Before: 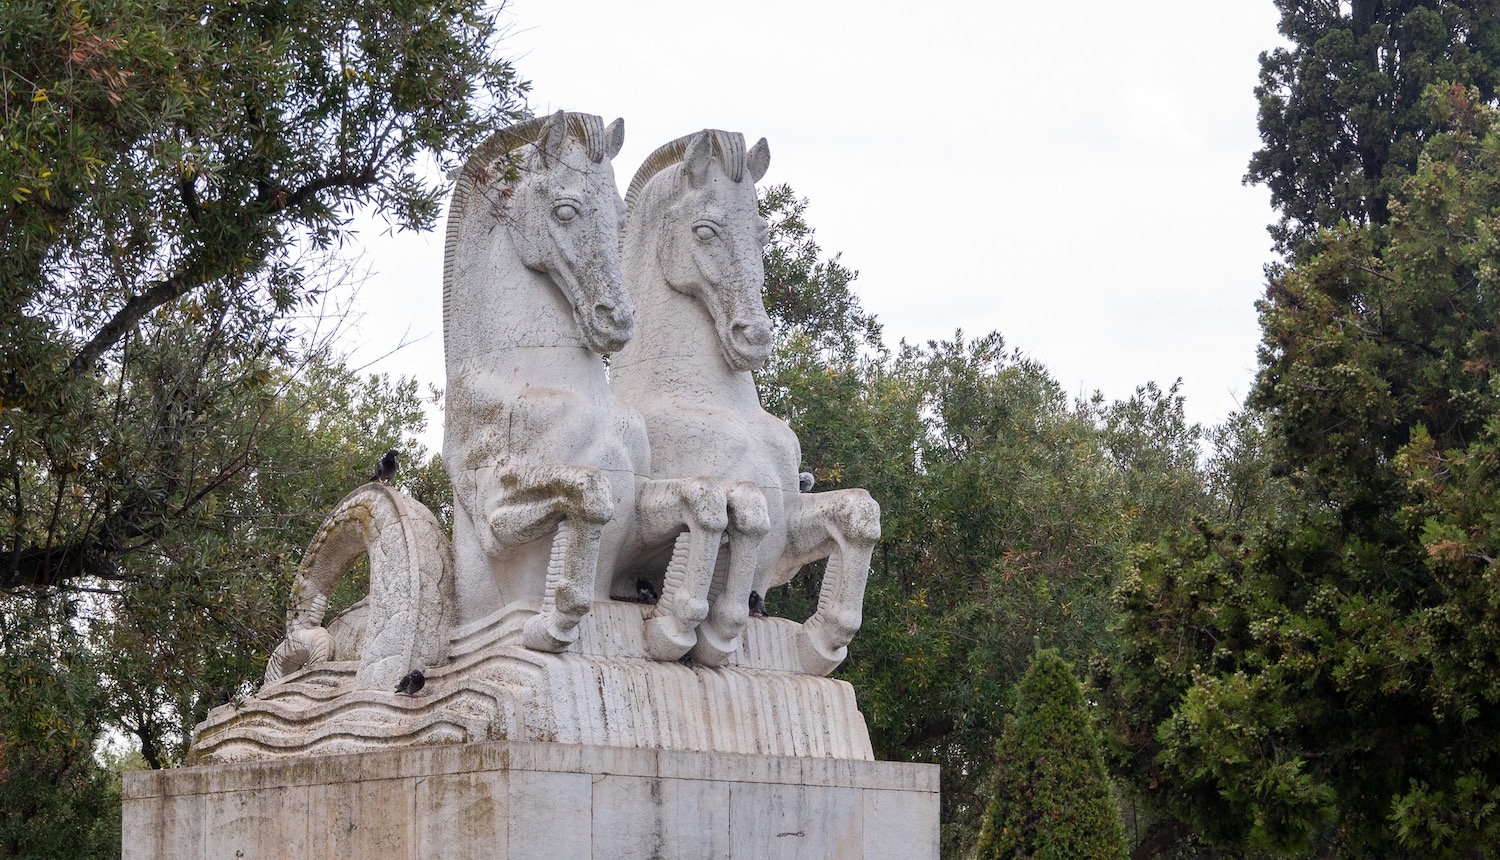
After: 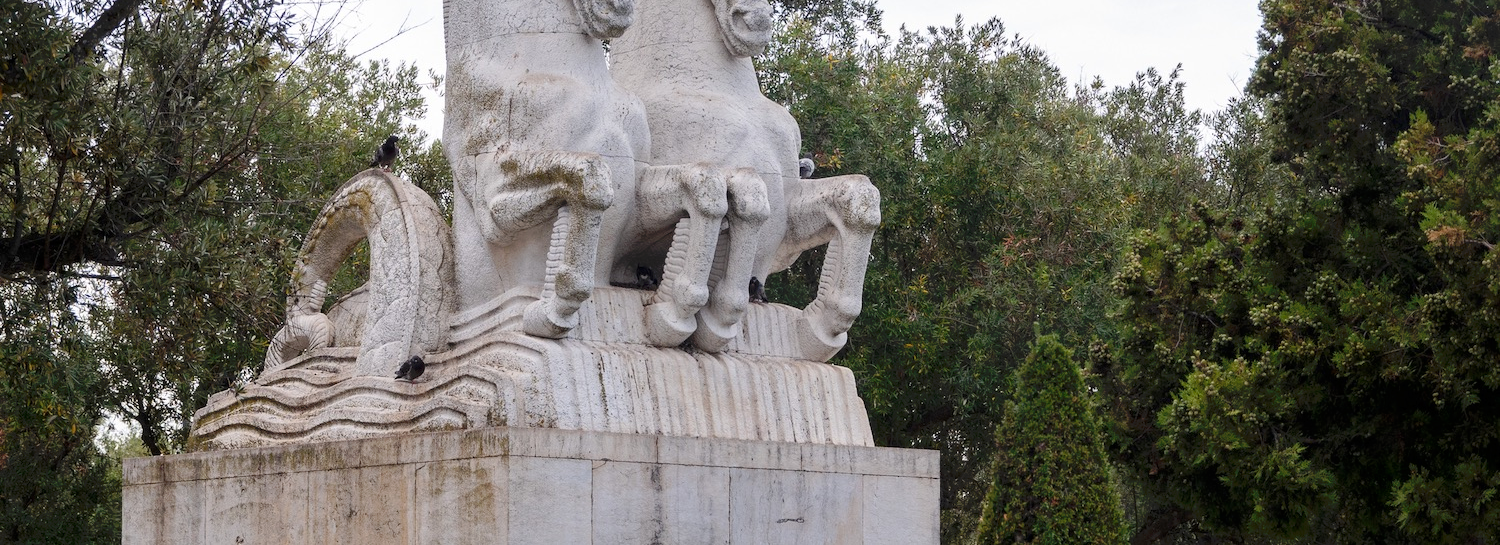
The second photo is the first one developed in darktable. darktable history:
tone curve: curves: ch0 [(0, 0) (0.003, 0.004) (0.011, 0.005) (0.025, 0.014) (0.044, 0.037) (0.069, 0.059) (0.1, 0.096) (0.136, 0.116) (0.177, 0.133) (0.224, 0.177) (0.277, 0.255) (0.335, 0.319) (0.399, 0.385) (0.468, 0.457) (0.543, 0.545) (0.623, 0.621) (0.709, 0.705) (0.801, 0.801) (0.898, 0.901) (1, 1)], preserve colors none
crop and rotate: top 36.539%
